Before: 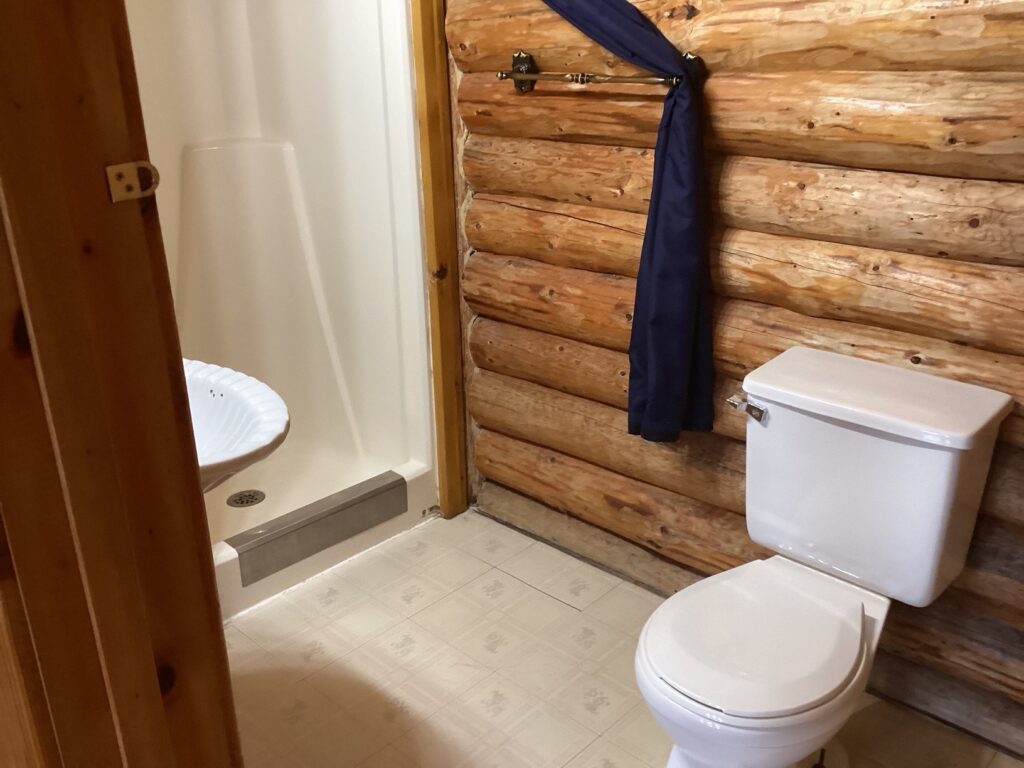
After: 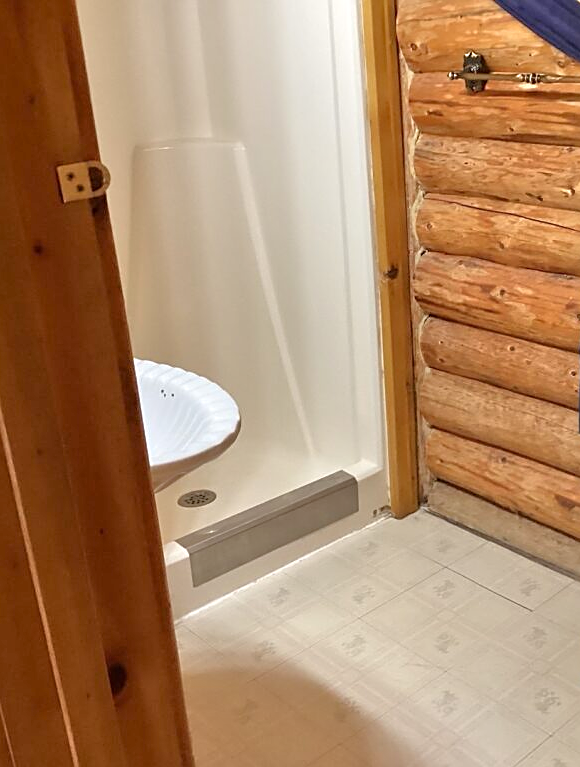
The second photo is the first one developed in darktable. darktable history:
crop: left 4.871%, right 38.391%
sharpen: on, module defaults
tone equalizer: -7 EV 0.158 EV, -6 EV 0.601 EV, -5 EV 1.12 EV, -4 EV 1.31 EV, -3 EV 1.18 EV, -2 EV 0.6 EV, -1 EV 0.167 EV, mask exposure compensation -0.486 EV
